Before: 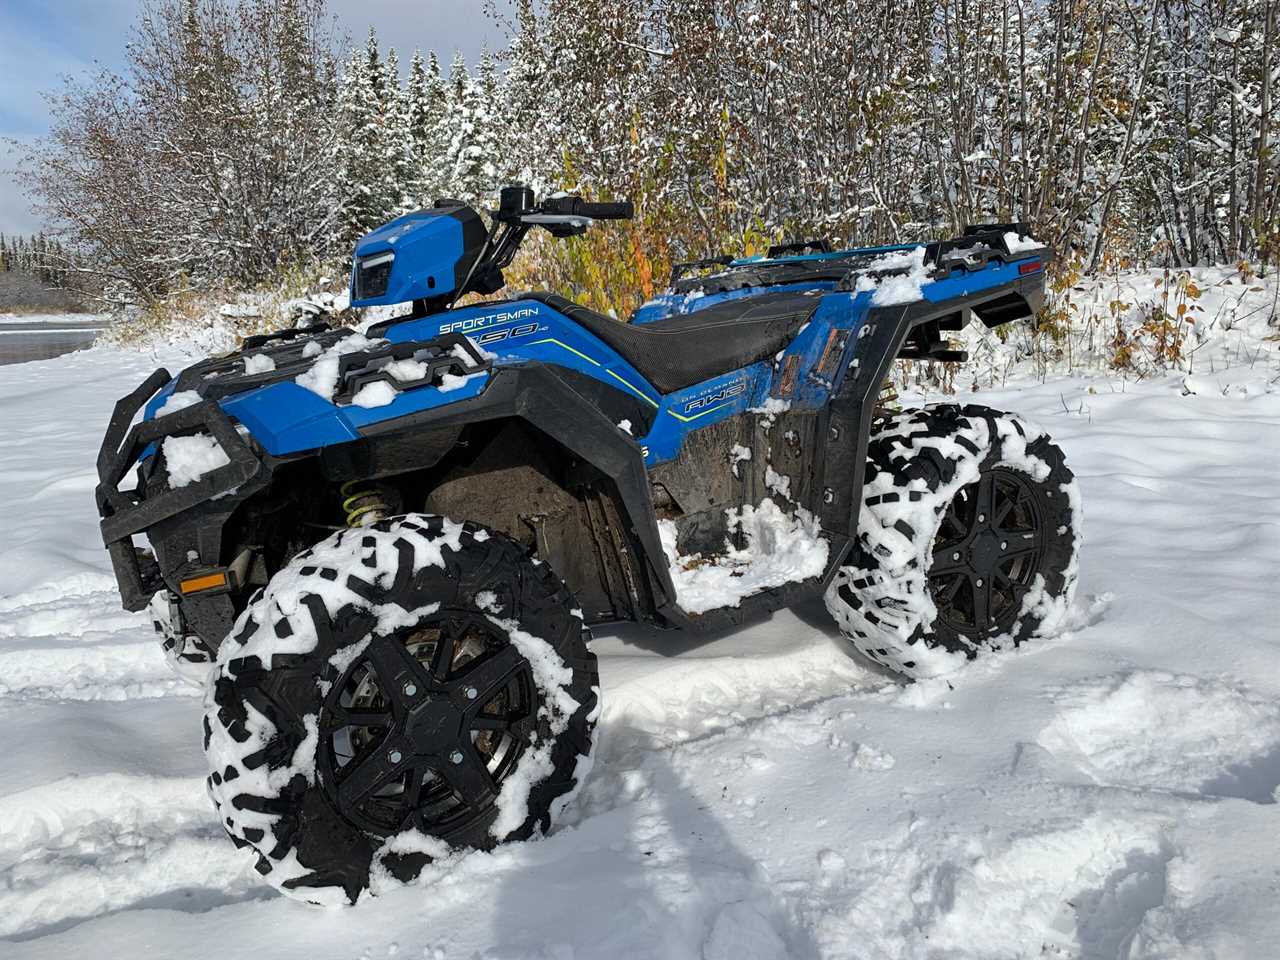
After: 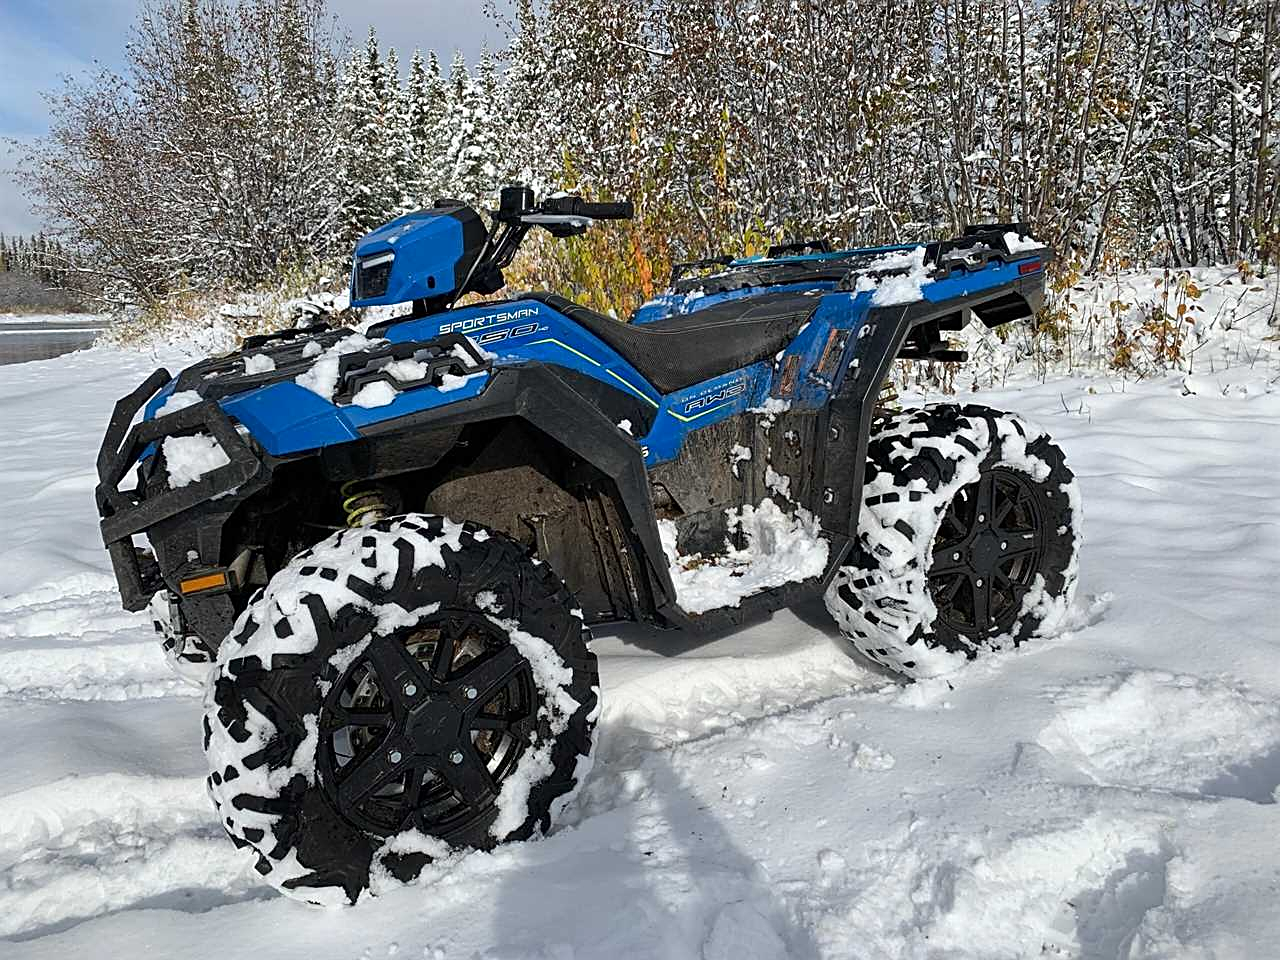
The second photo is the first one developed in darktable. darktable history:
sharpen: on, module defaults
contrast brightness saturation: contrast 0.075
